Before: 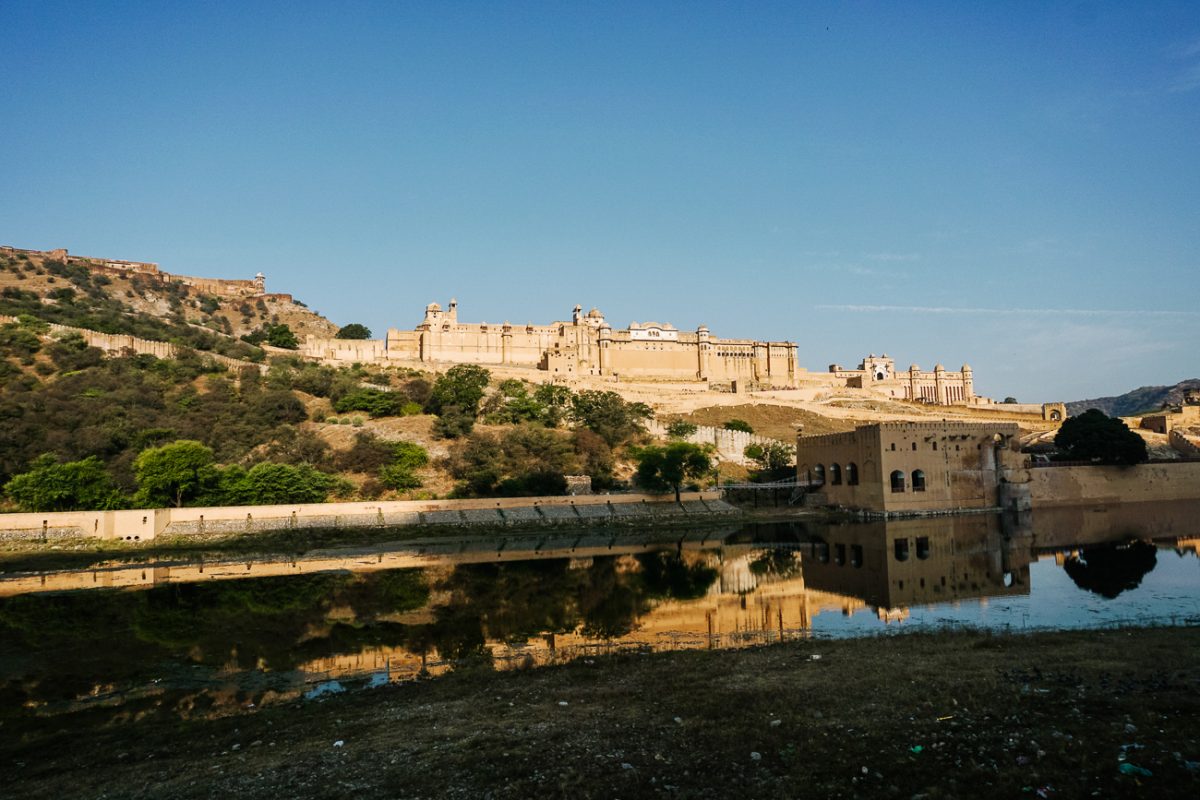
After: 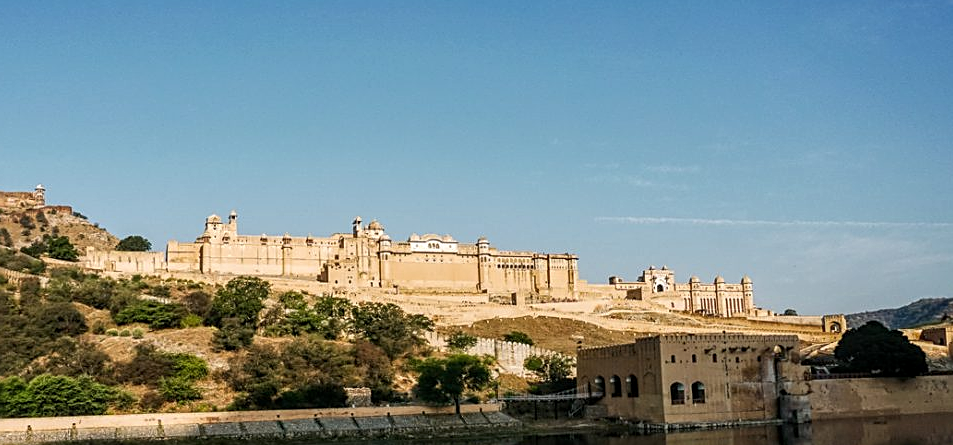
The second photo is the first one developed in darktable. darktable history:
crop: left 18.38%, top 11.092%, right 2.134%, bottom 33.217%
sharpen: on, module defaults
local contrast: on, module defaults
